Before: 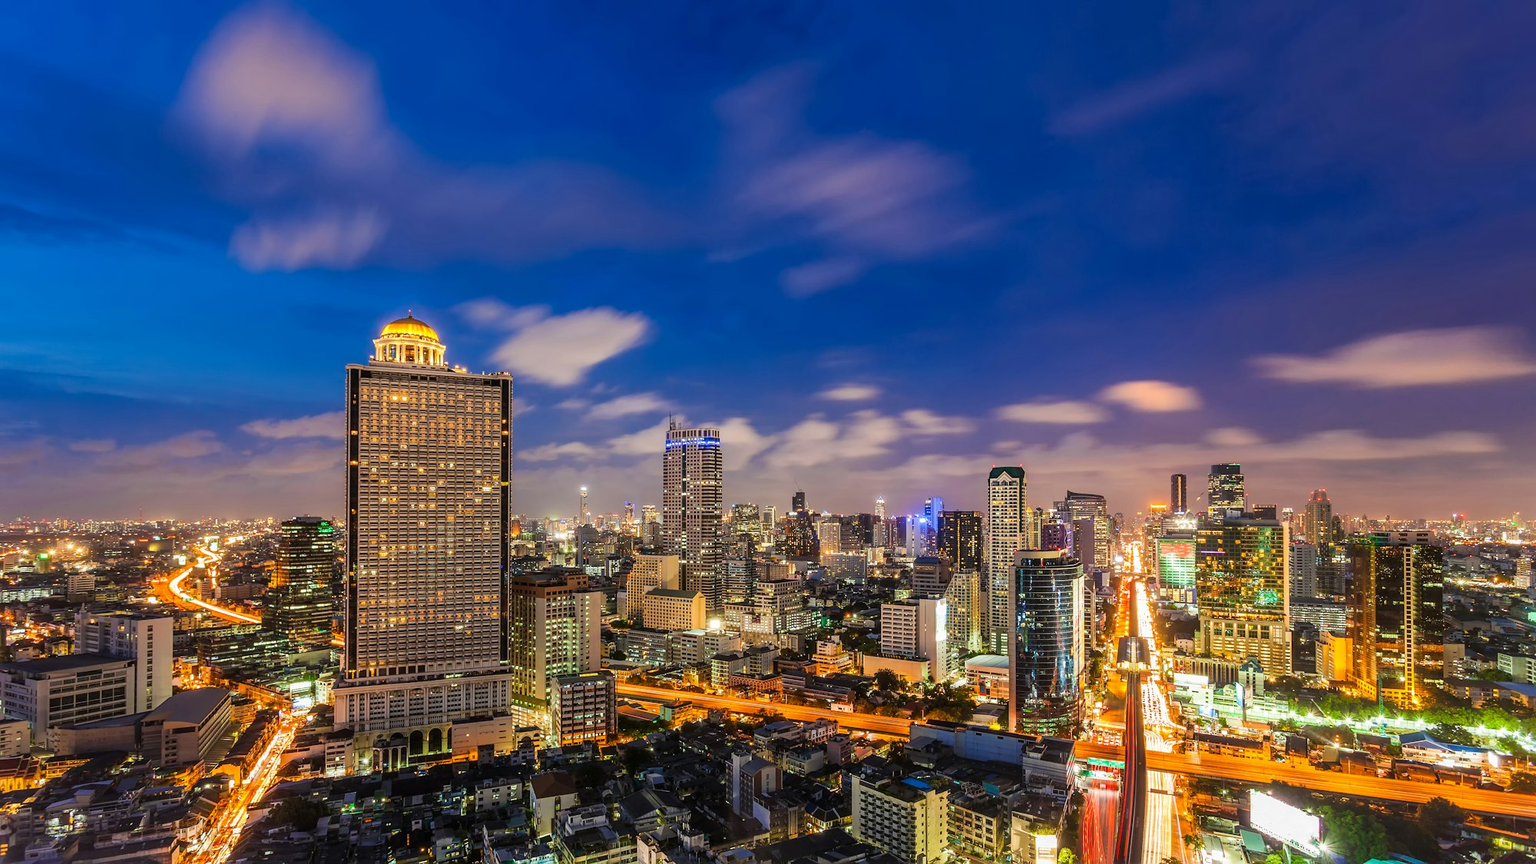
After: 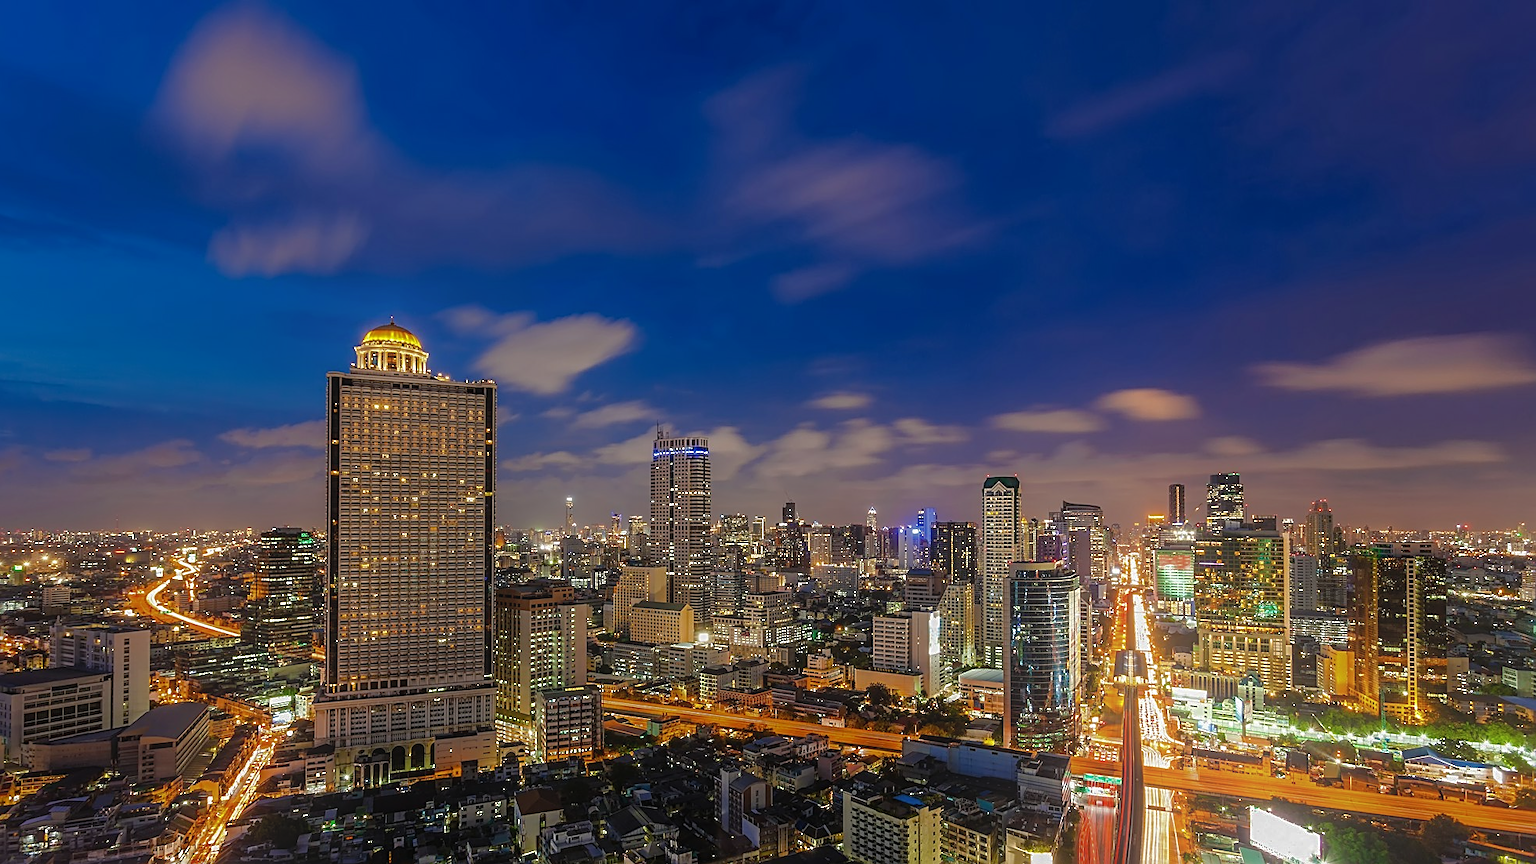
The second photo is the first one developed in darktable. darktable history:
contrast equalizer: y [[0.5, 0.5, 0.472, 0.5, 0.5, 0.5], [0.5 ×6], [0.5 ×6], [0 ×6], [0 ×6]]
base curve: curves: ch0 [(0, 0) (0.841, 0.609) (1, 1)]
crop: left 1.743%, right 0.268%, bottom 2.011%
sharpen: on, module defaults
bloom: on, module defaults
